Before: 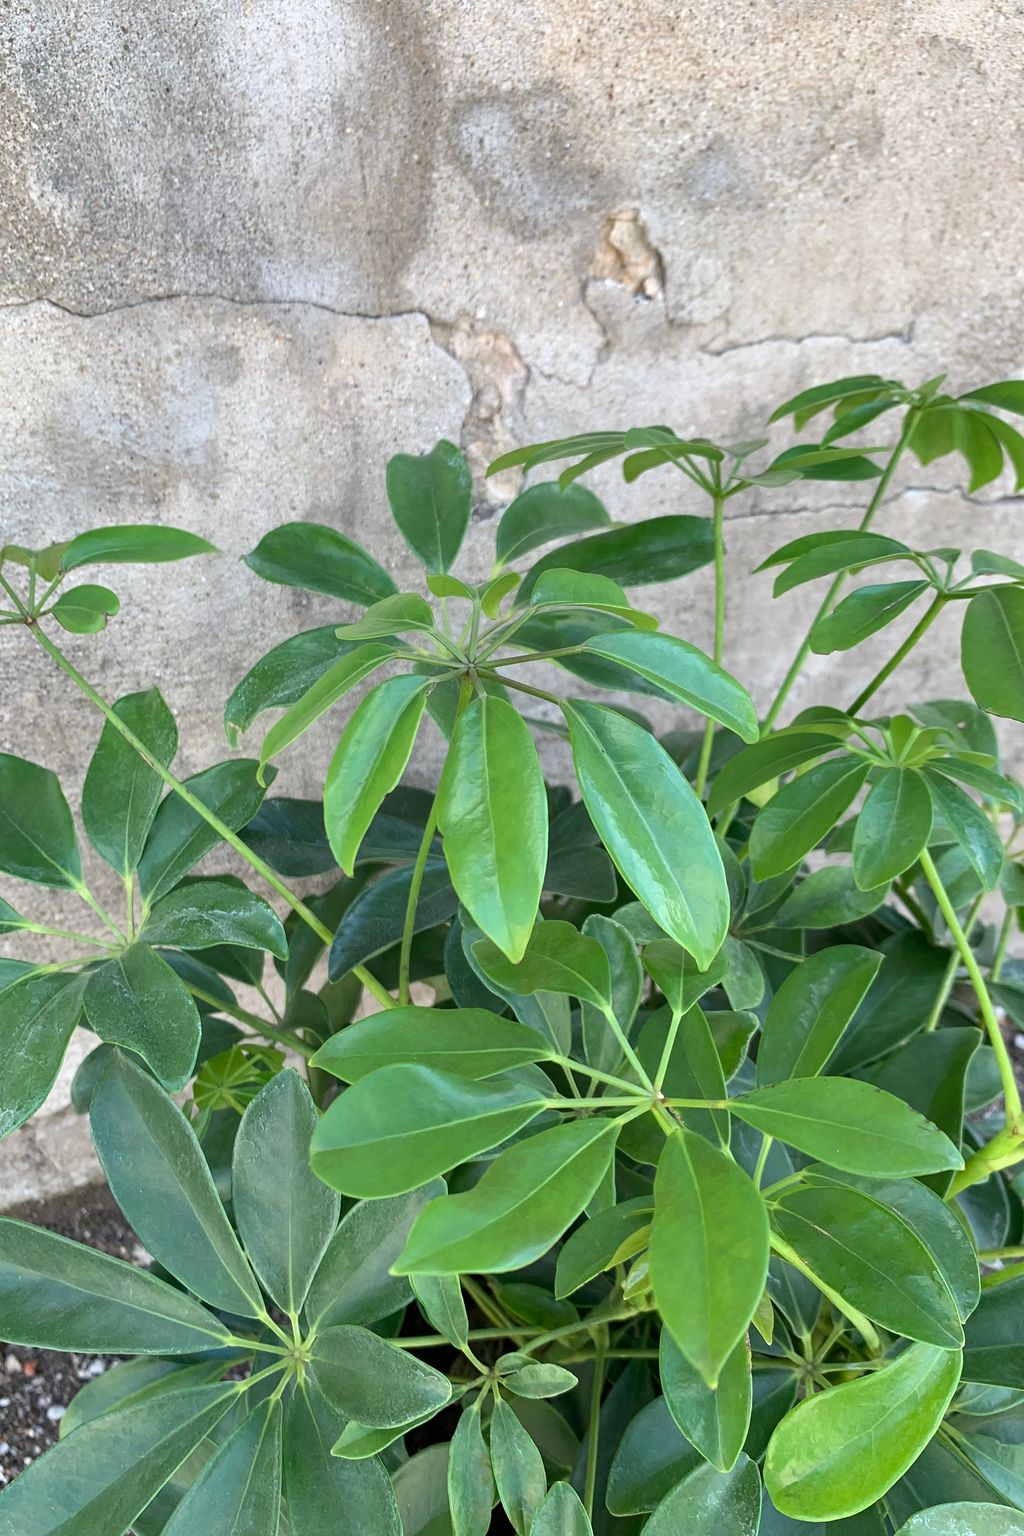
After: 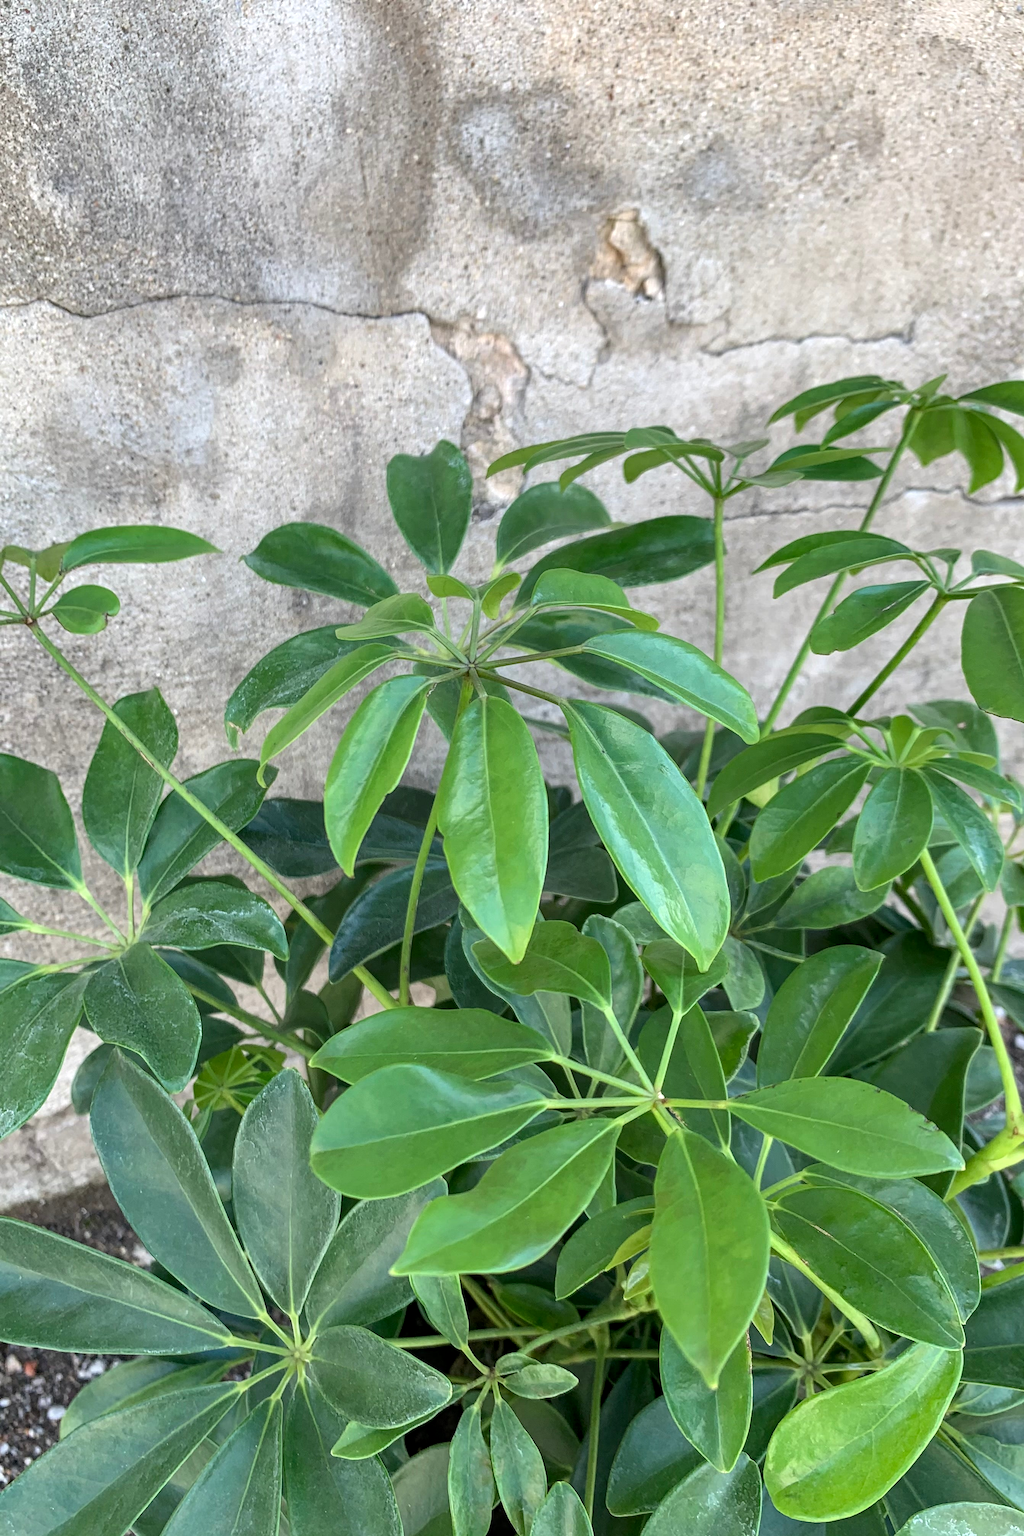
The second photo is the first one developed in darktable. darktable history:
color calibration: illuminant same as pipeline (D50), adaptation none (bypass), x 0.333, y 0.335, temperature 5022.93 K
local contrast: on, module defaults
